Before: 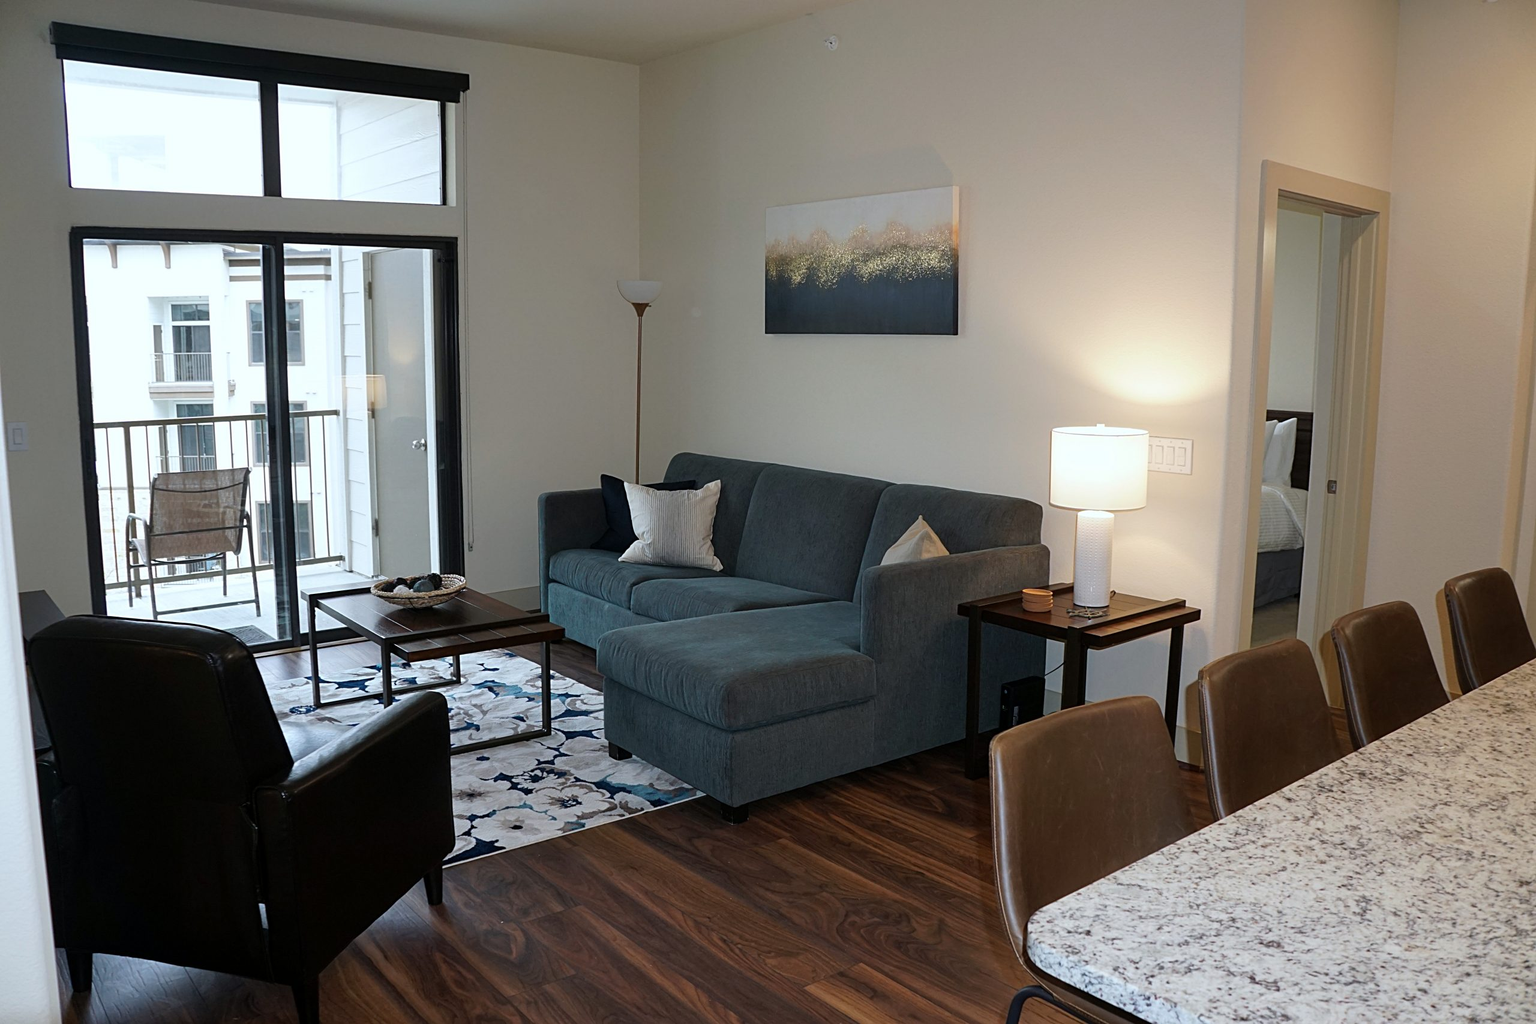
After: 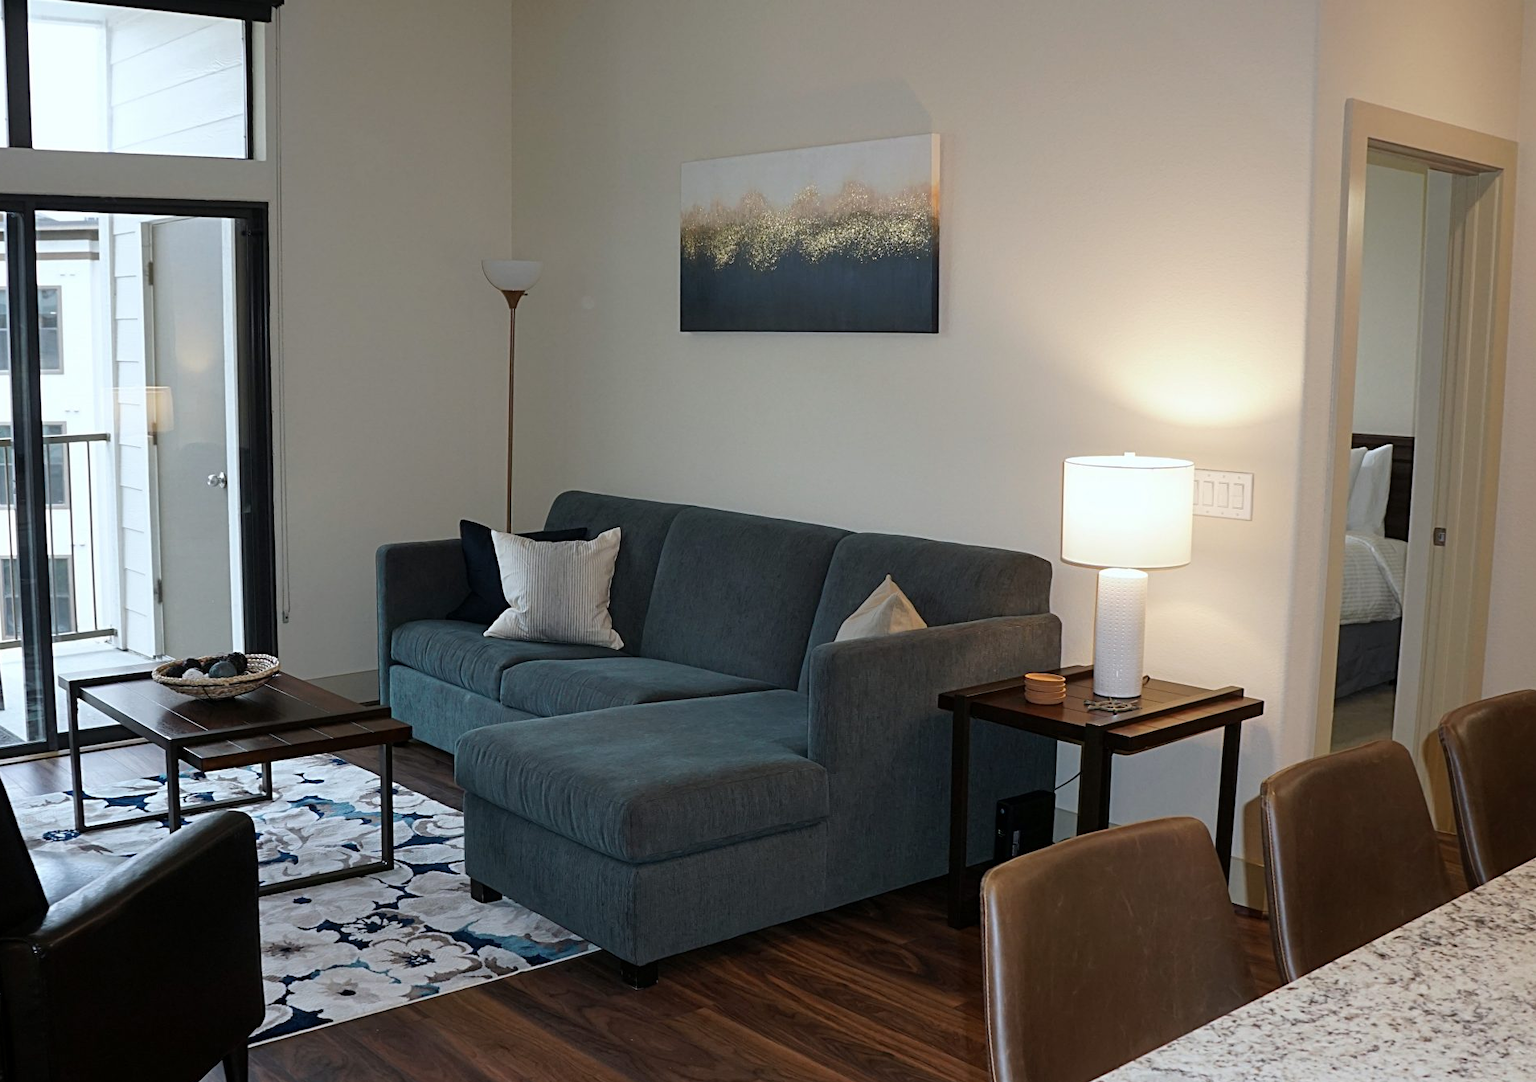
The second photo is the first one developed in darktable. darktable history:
crop: left 16.794%, top 8.475%, right 8.538%, bottom 12.595%
